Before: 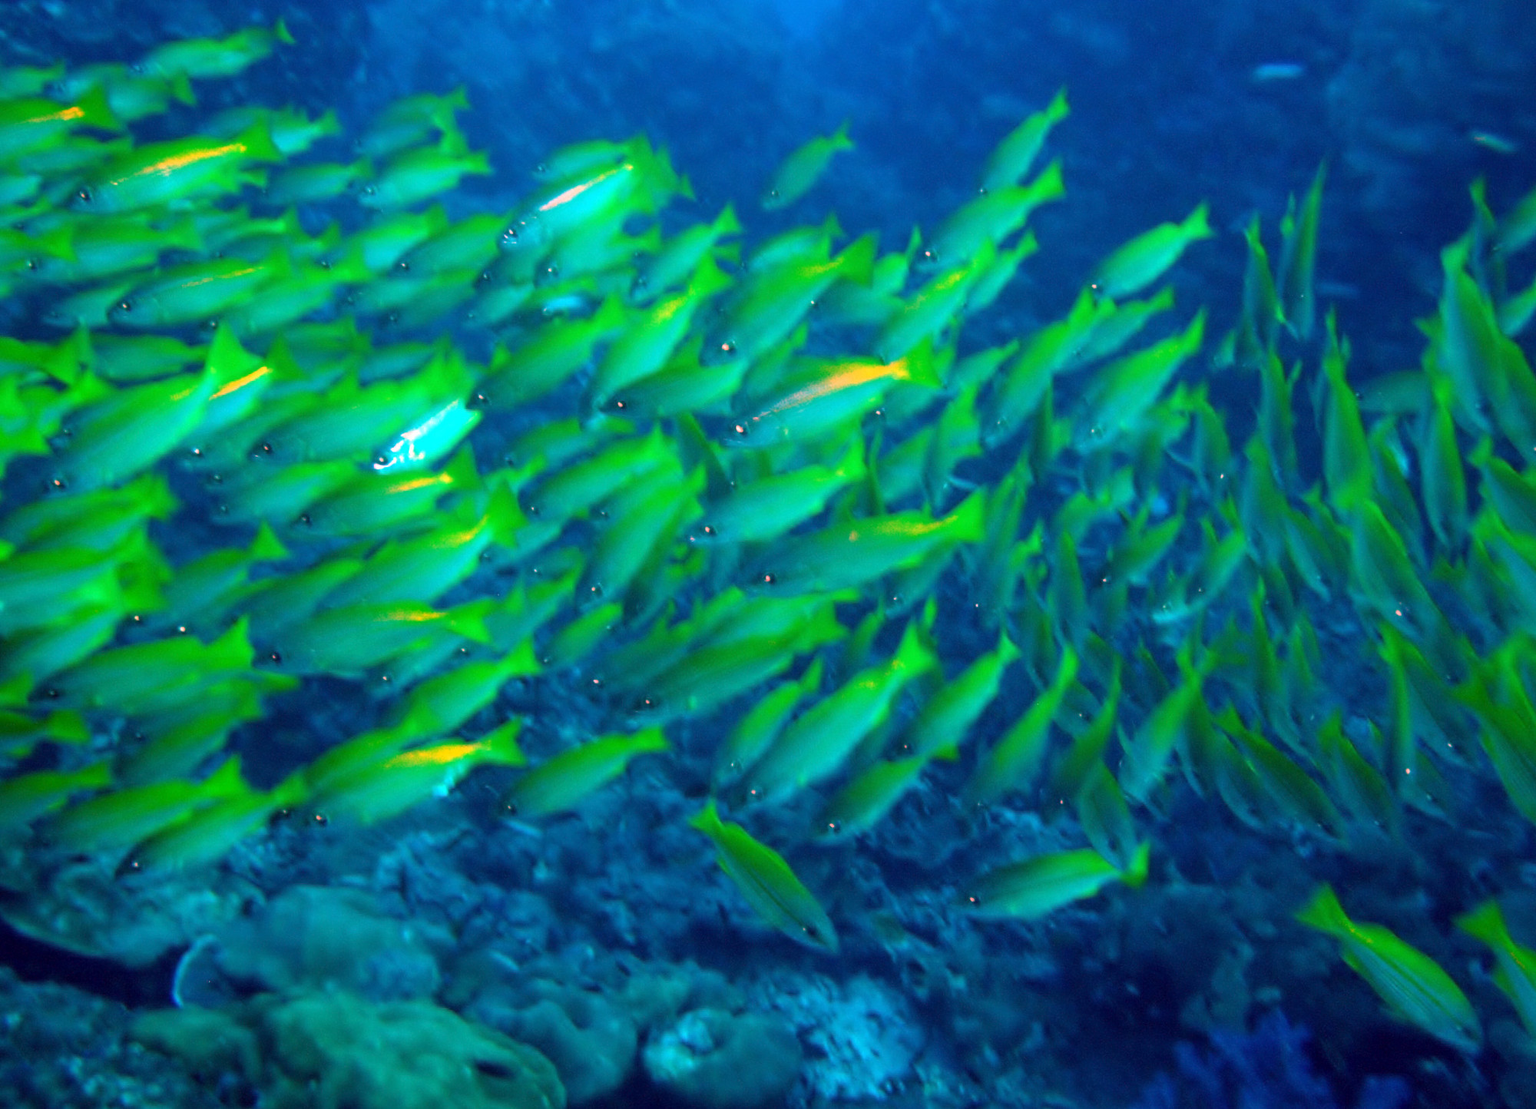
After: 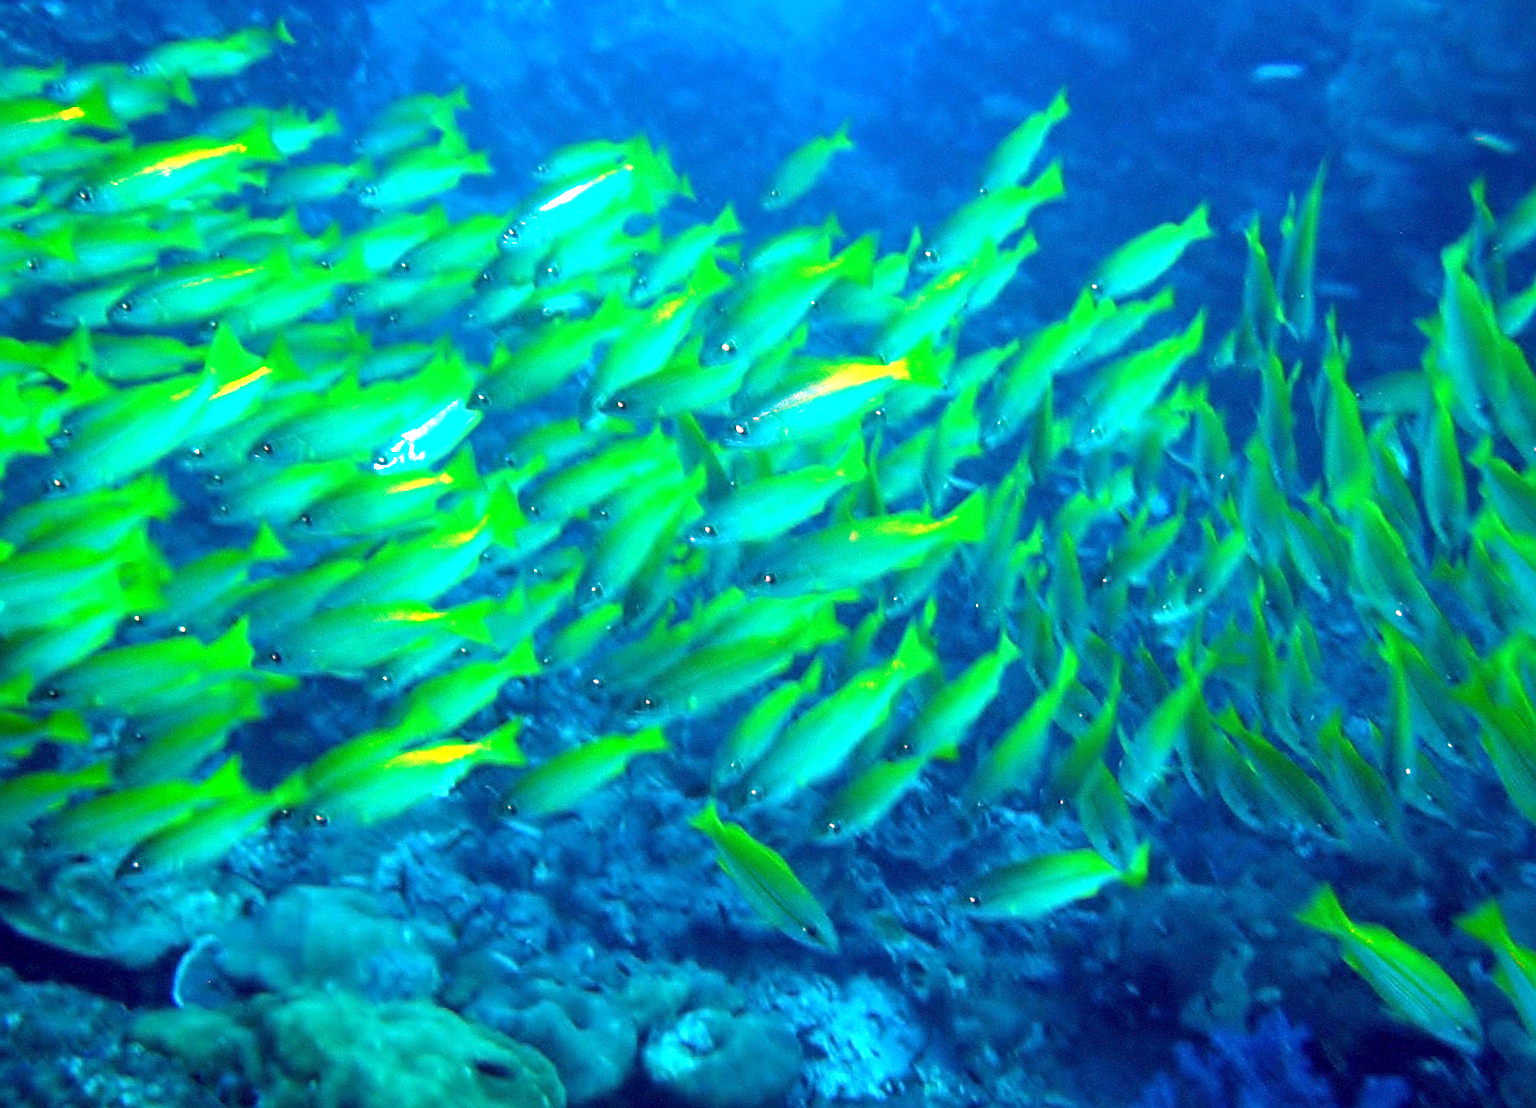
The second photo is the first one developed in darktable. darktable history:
exposure: black level correction 0.001, exposure 1.045 EV, compensate exposure bias true, compensate highlight preservation false
sharpen: on, module defaults
